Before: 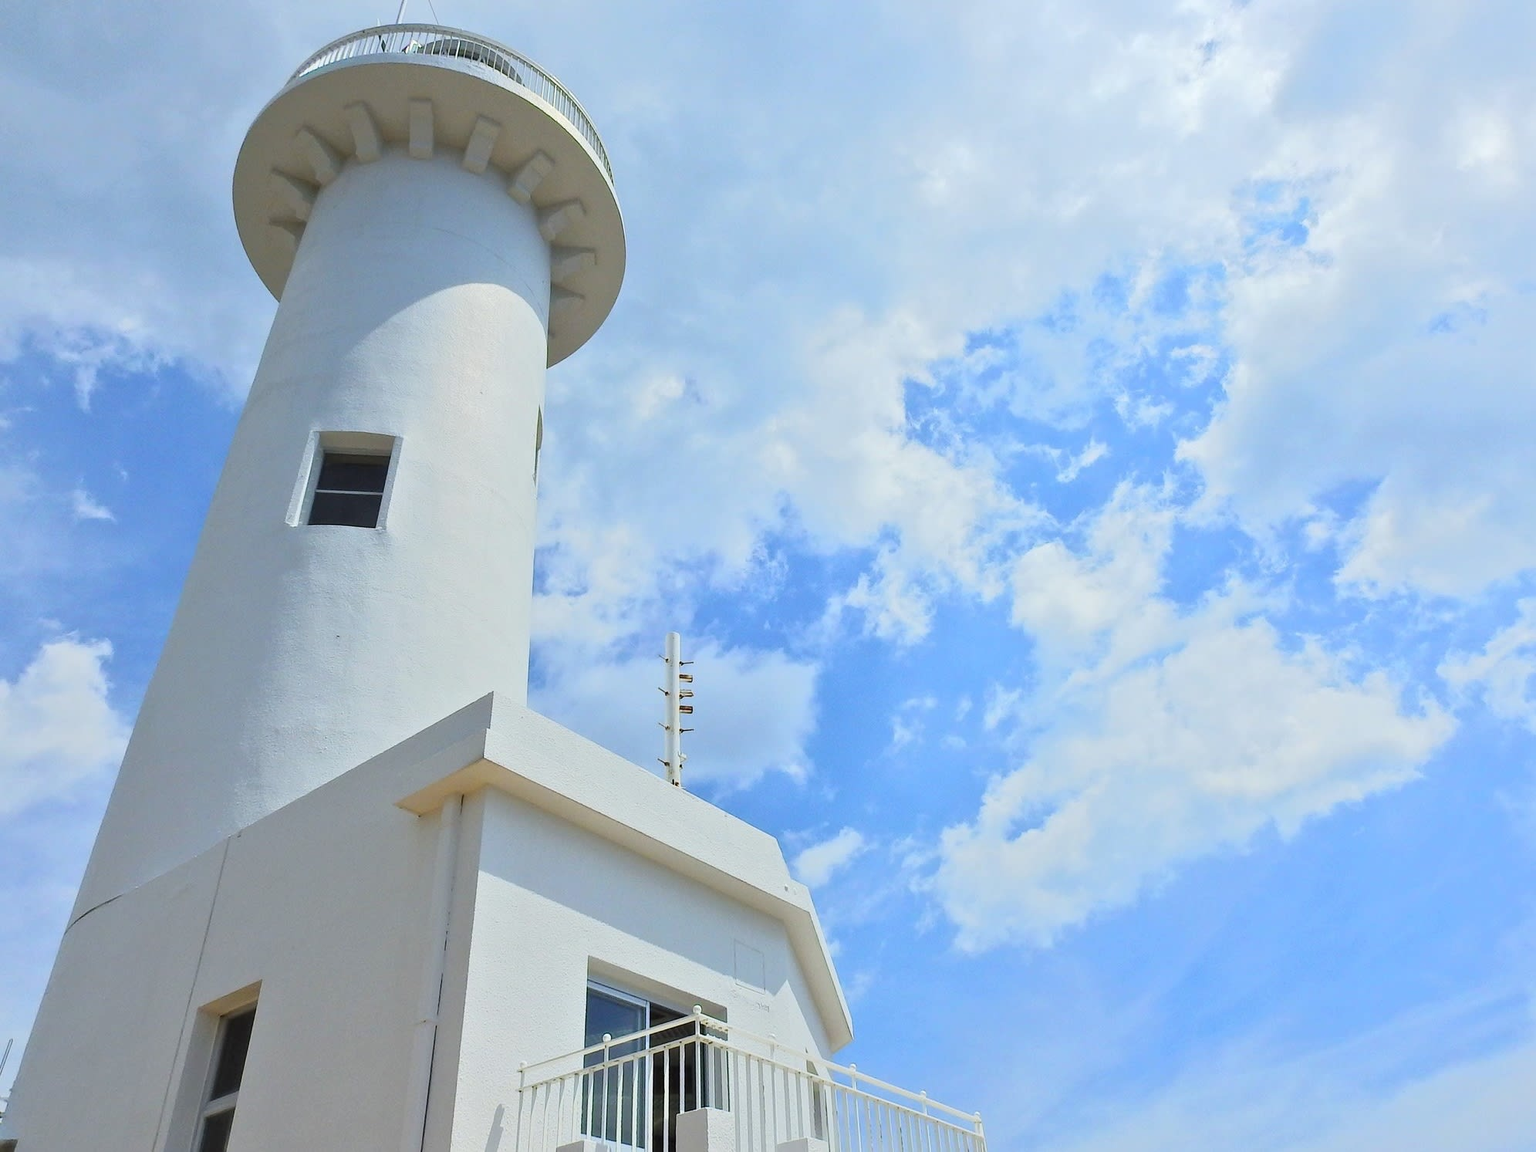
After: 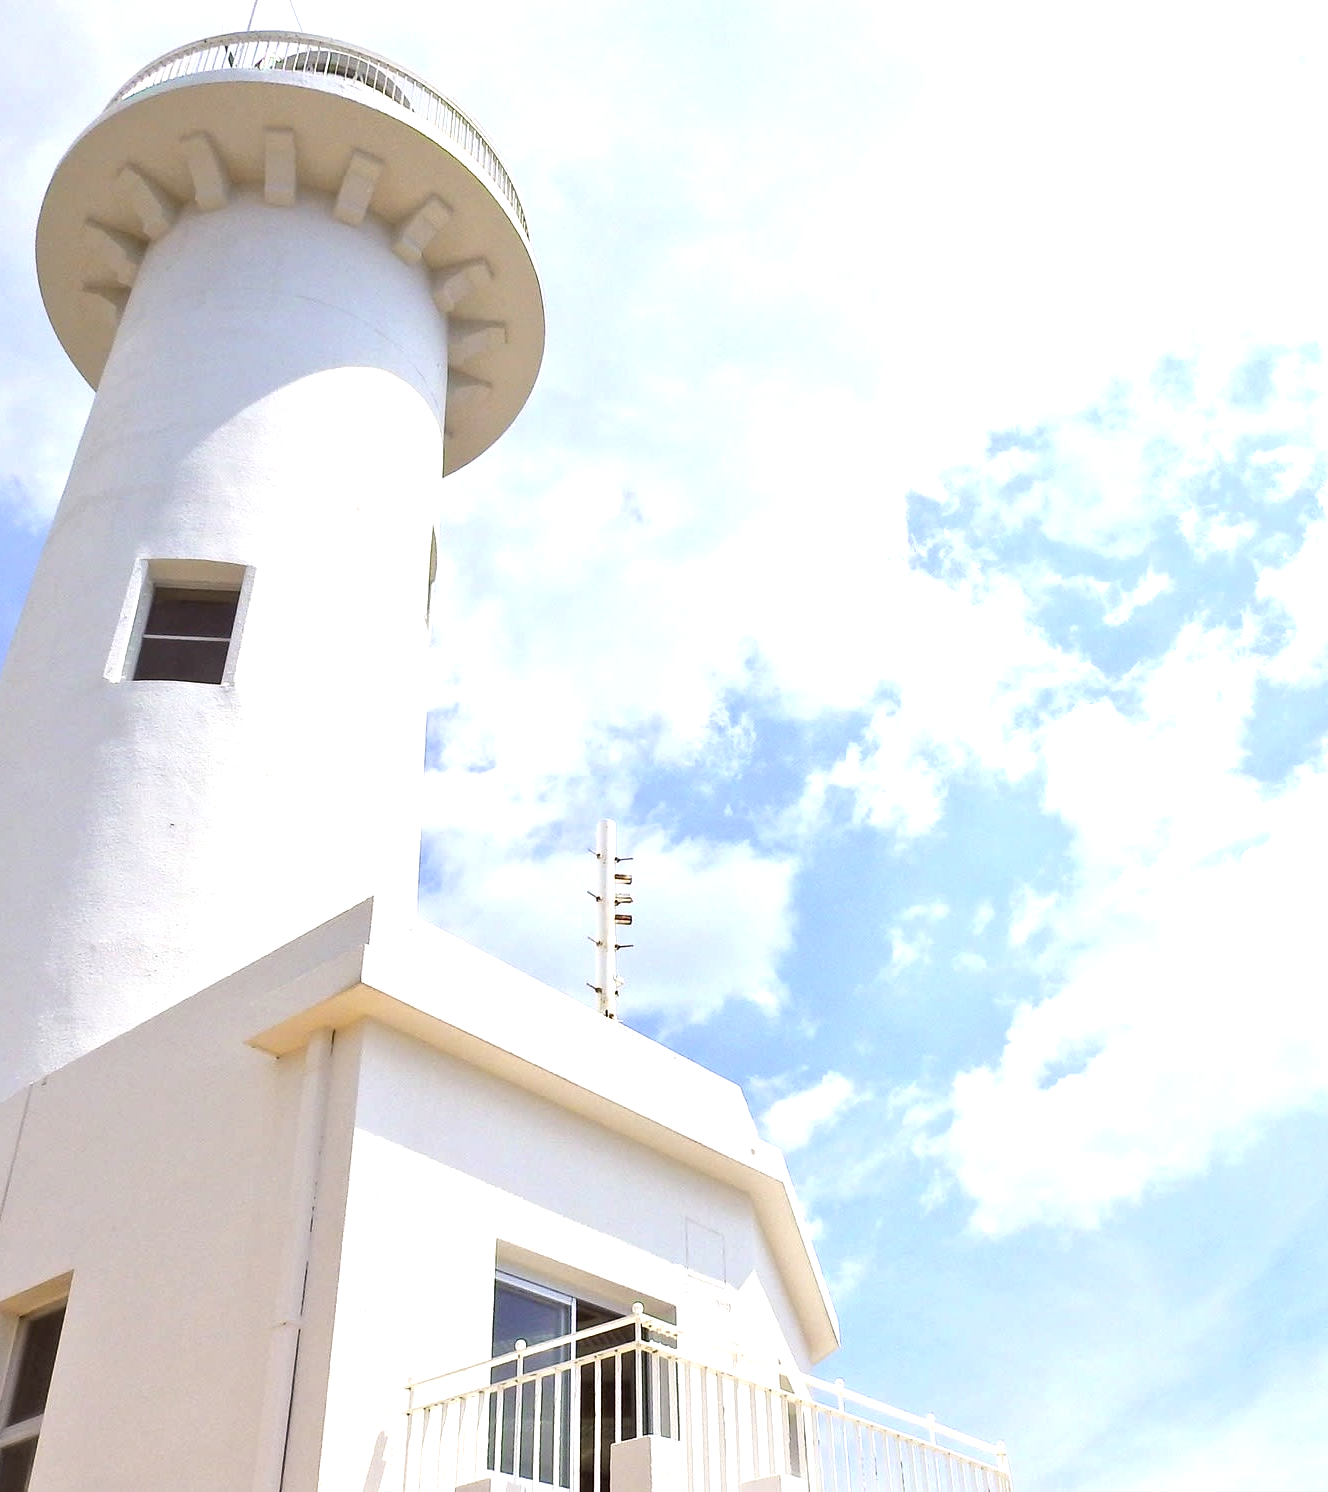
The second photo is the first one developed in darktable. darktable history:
color correction: highlights a* 6.66, highlights b* 7.4, shadows a* 6.13, shadows b* 7.36, saturation 0.903
crop and rotate: left 13.378%, right 19.911%
exposure: black level correction 0, exposure 0.929 EV, compensate exposure bias true, compensate highlight preservation false
